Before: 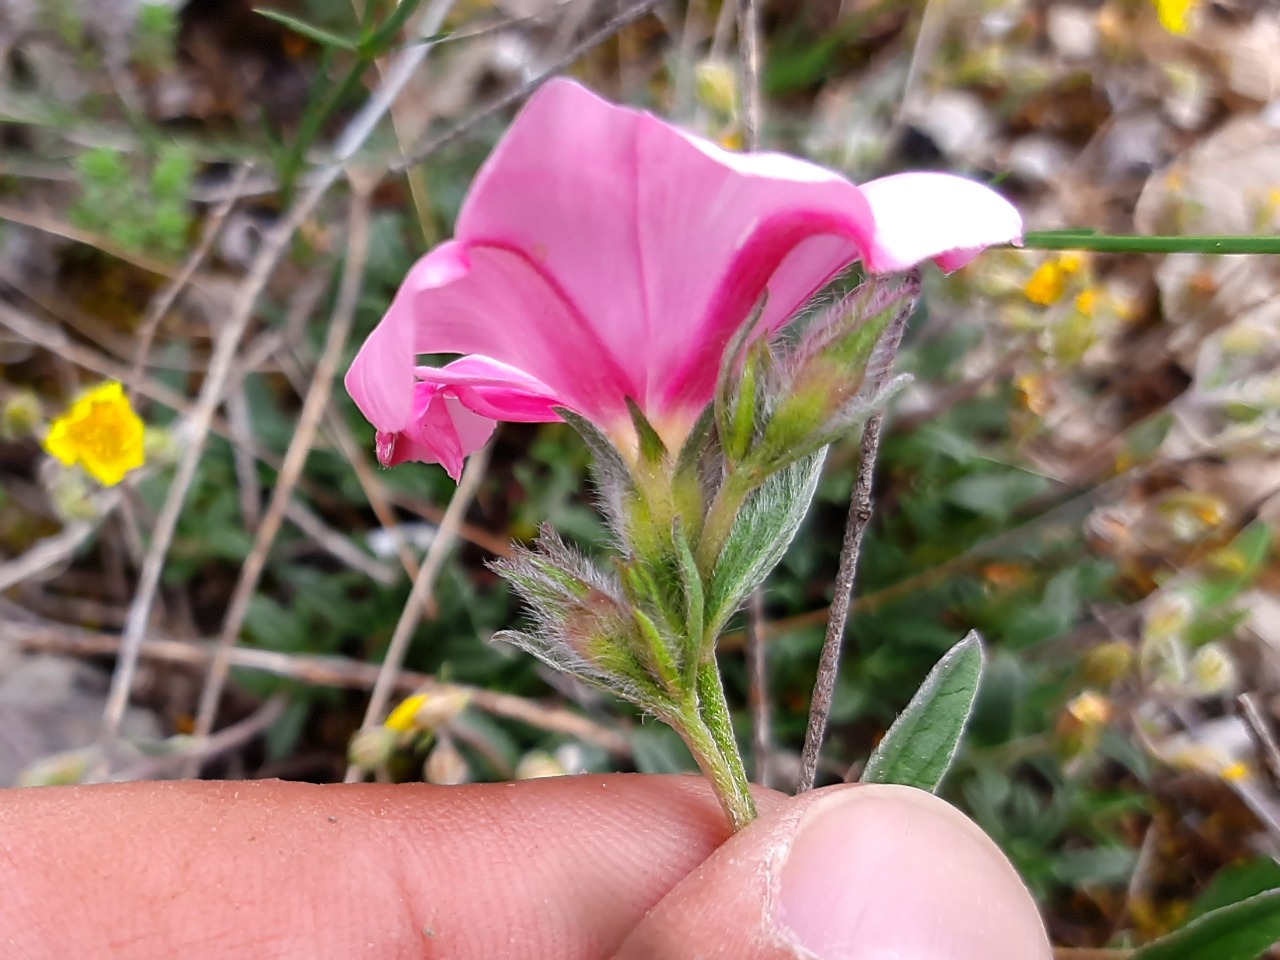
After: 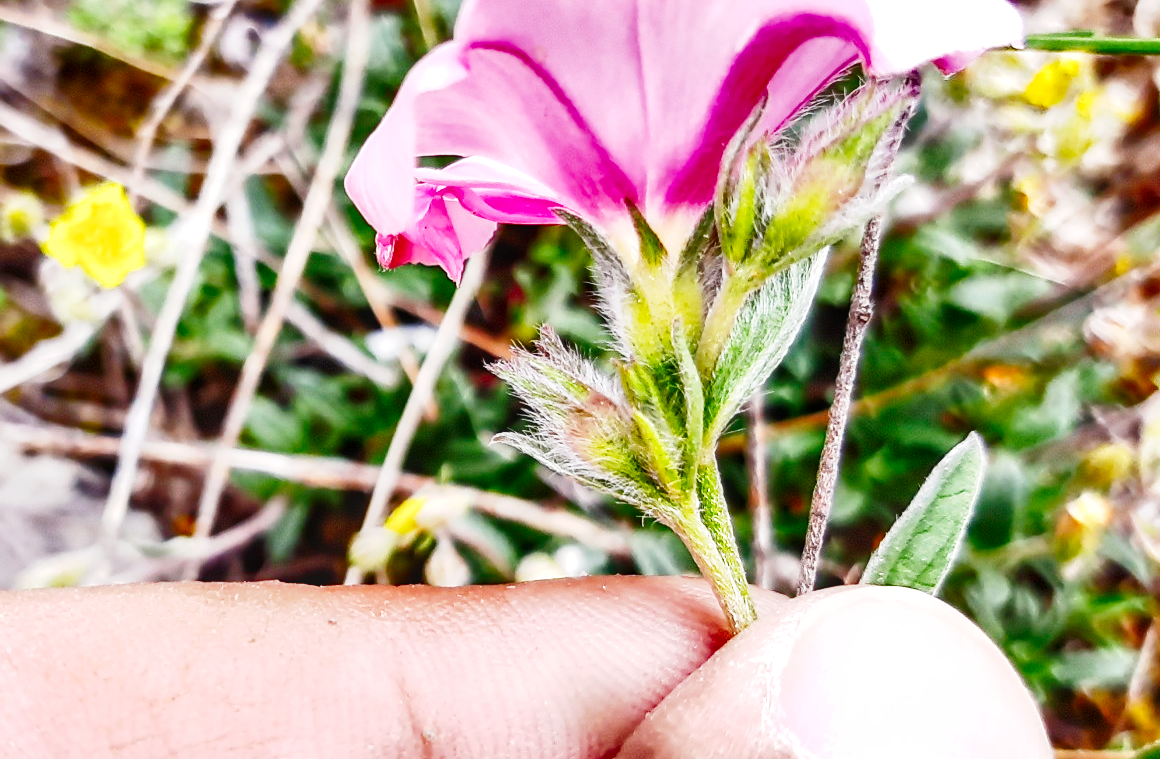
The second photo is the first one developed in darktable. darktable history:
crop: top 20.701%, right 9.319%, bottom 0.224%
local contrast: on, module defaults
color balance rgb: linear chroma grading › shadows -1.834%, linear chroma grading › highlights -13.961%, linear chroma grading › global chroma -9.575%, linear chroma grading › mid-tones -9.938%, perceptual saturation grading › global saturation 30.785%, perceptual brilliance grading › global brilliance -1.284%, perceptual brilliance grading › highlights -0.689%, perceptual brilliance grading › mid-tones -1.931%, perceptual brilliance grading › shadows -1.536%, global vibrance 10.013%
shadows and highlights: radius 101.16, shadows 50.66, highlights -64.04, soften with gaussian
contrast brightness saturation: contrast 0.044, saturation 0.075
base curve: curves: ch0 [(0, 0) (0, 0.001) (0.001, 0.001) (0.004, 0.002) (0.007, 0.004) (0.015, 0.013) (0.033, 0.045) (0.052, 0.096) (0.075, 0.17) (0.099, 0.241) (0.163, 0.42) (0.219, 0.55) (0.259, 0.616) (0.327, 0.722) (0.365, 0.765) (0.522, 0.873) (0.547, 0.881) (0.689, 0.919) (0.826, 0.952) (1, 1)], preserve colors none
exposure: black level correction 0, exposure 0.693 EV, compensate exposure bias true, compensate highlight preservation false
